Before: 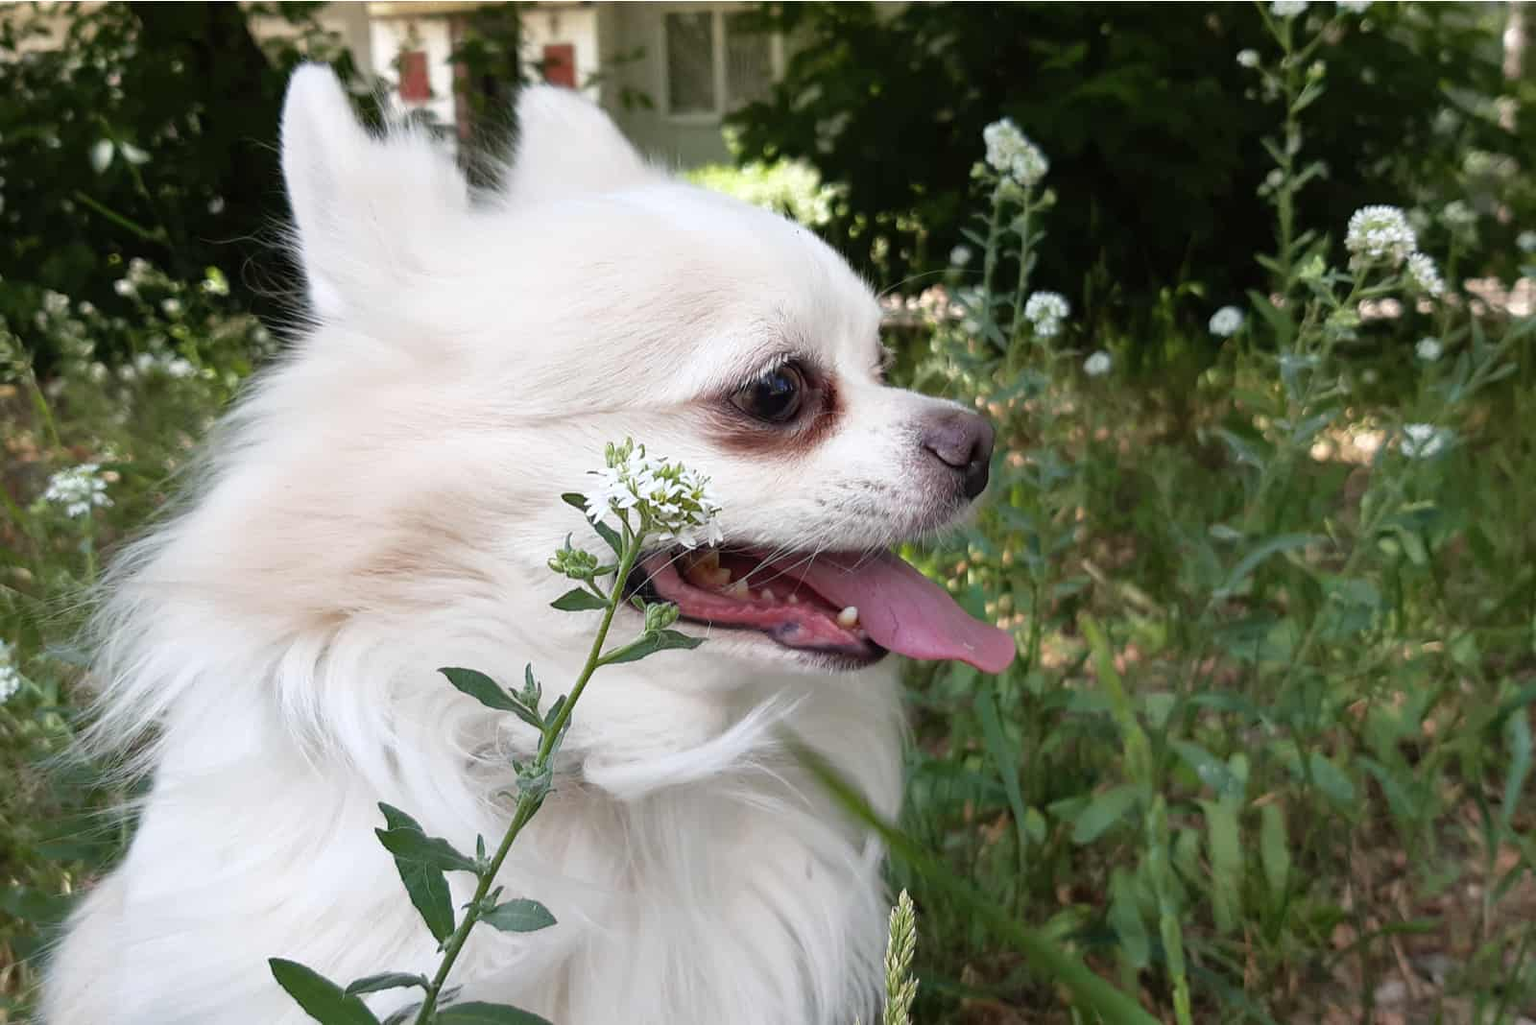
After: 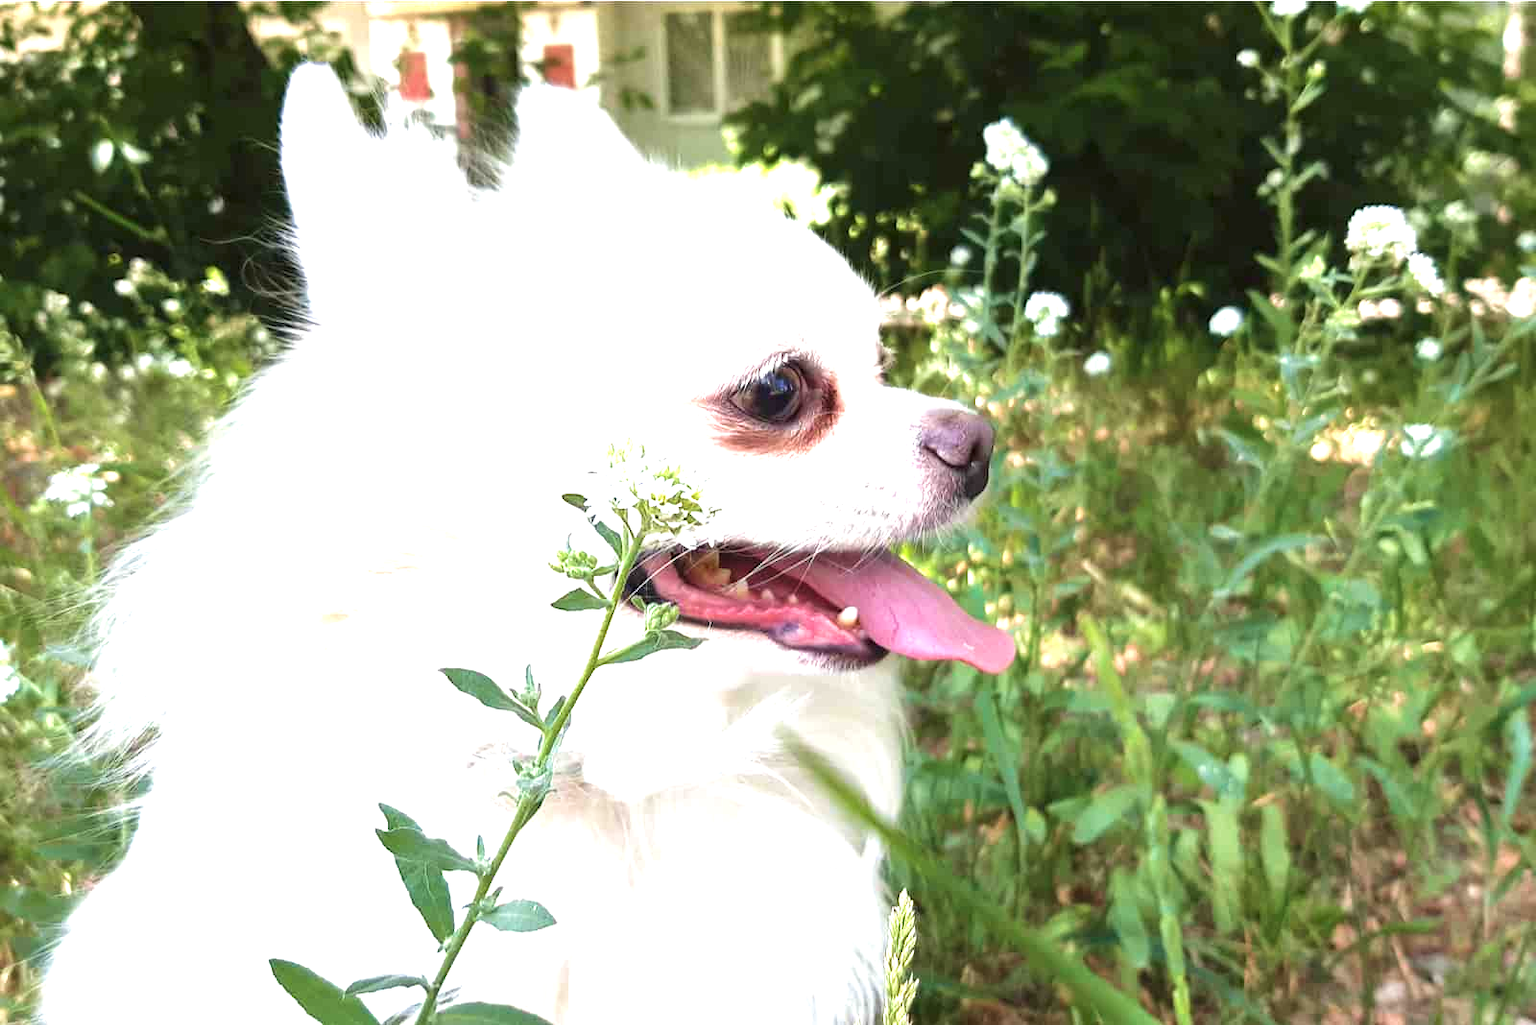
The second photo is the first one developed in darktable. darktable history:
velvia: on, module defaults
exposure: black level correction 0, exposure 1.6 EV, compensate exposure bias true, compensate highlight preservation false
